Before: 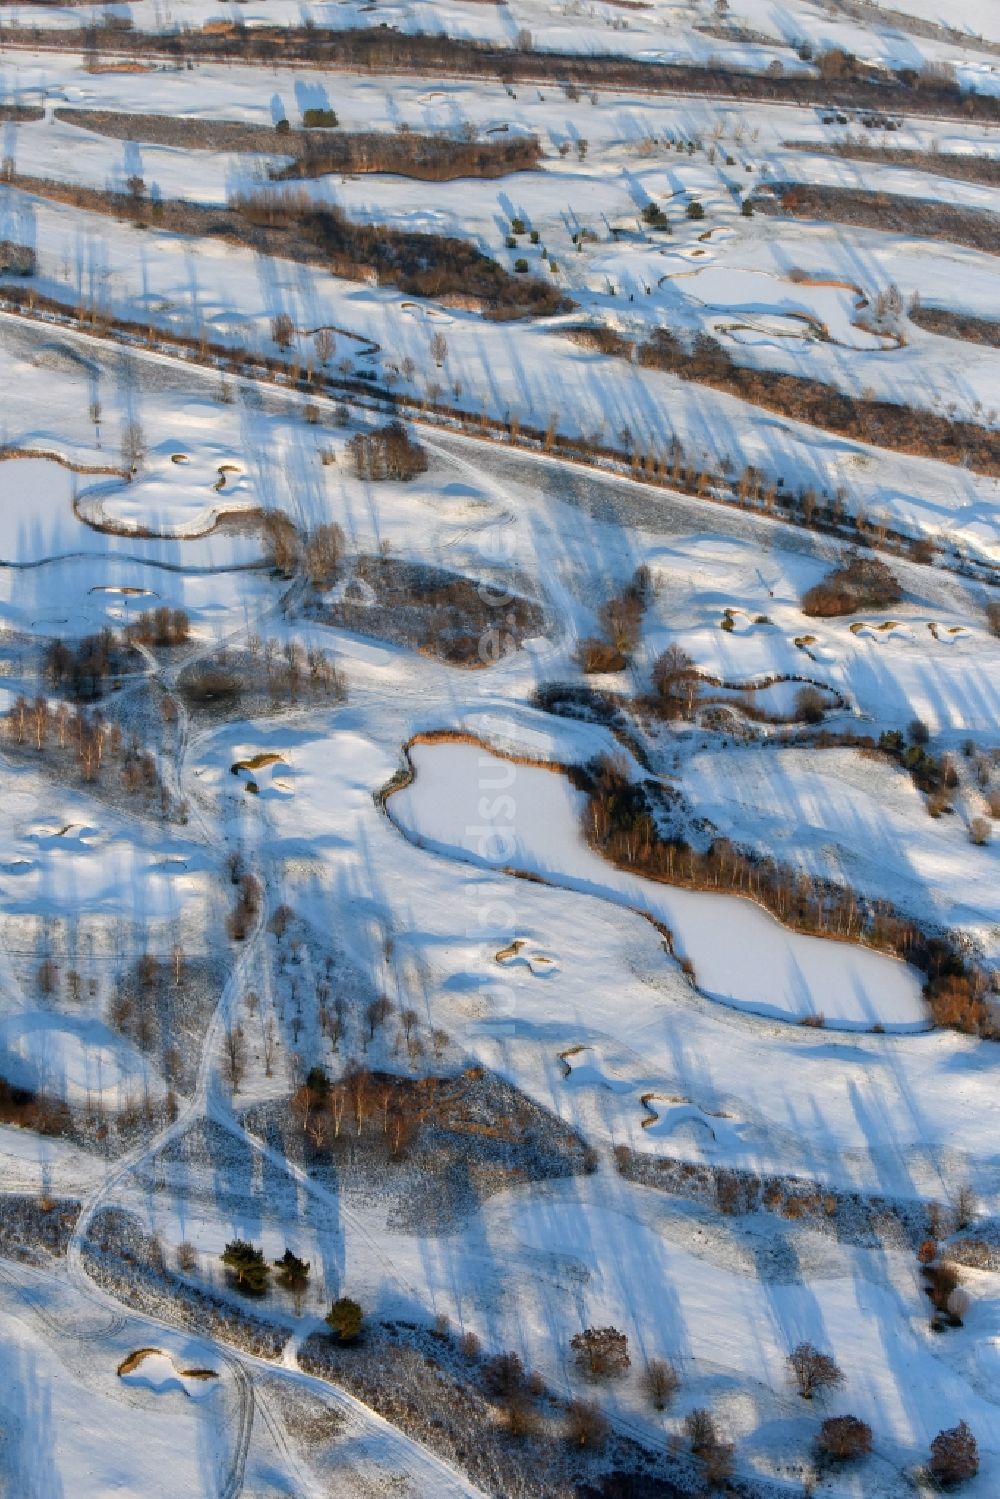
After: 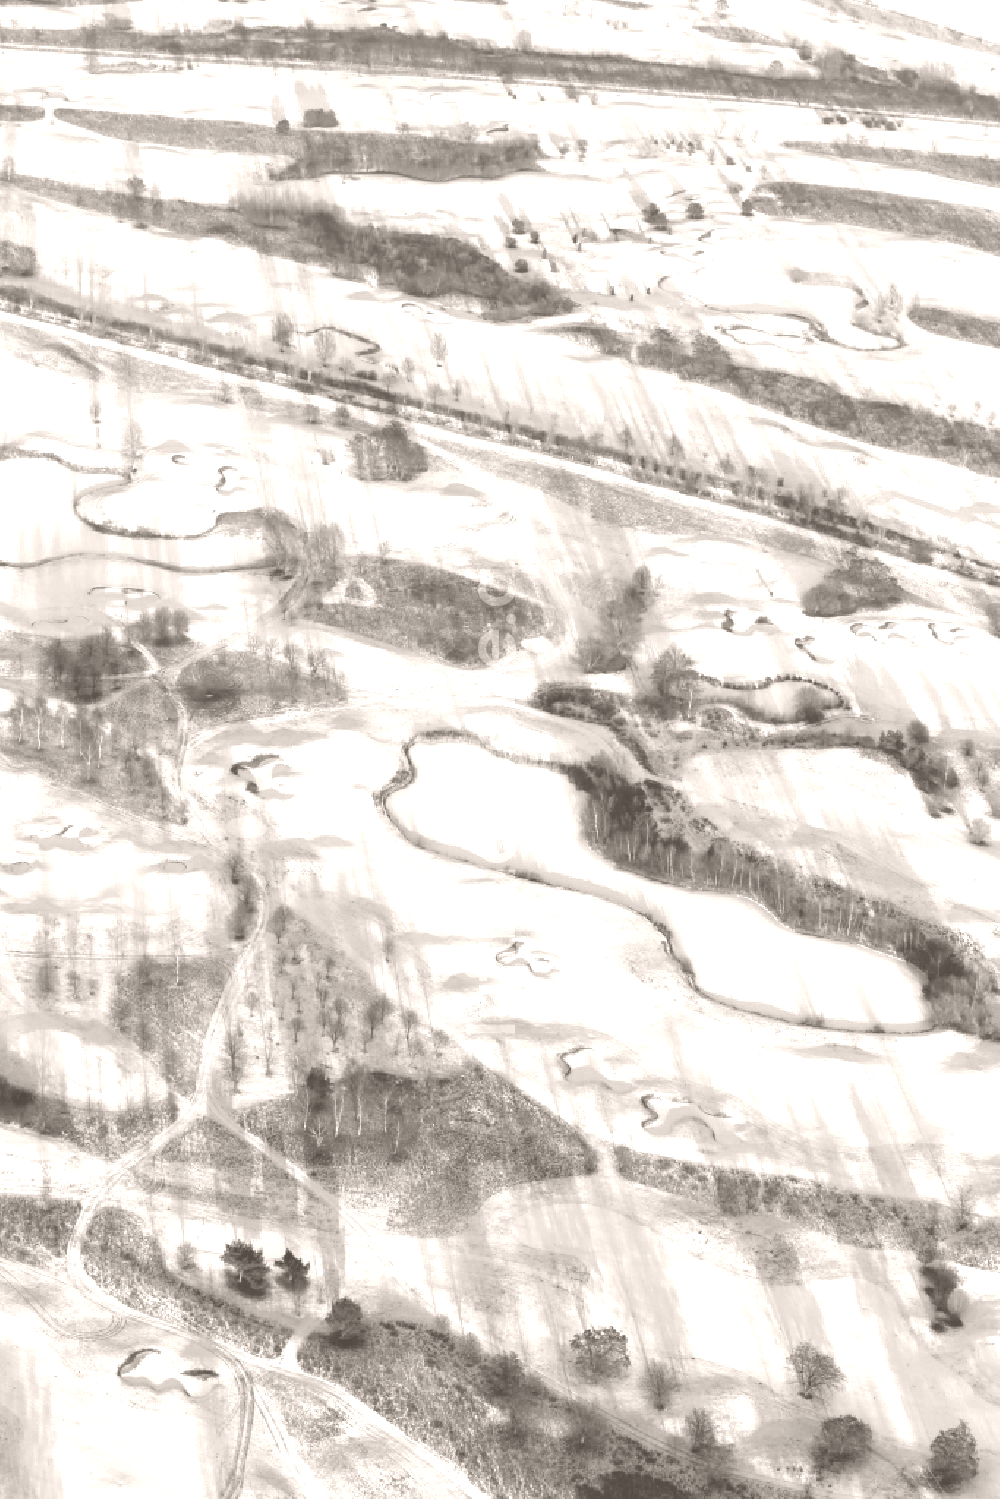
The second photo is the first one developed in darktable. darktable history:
colorize: hue 34.49°, saturation 35.33%, source mix 100%, lightness 55%, version 1
